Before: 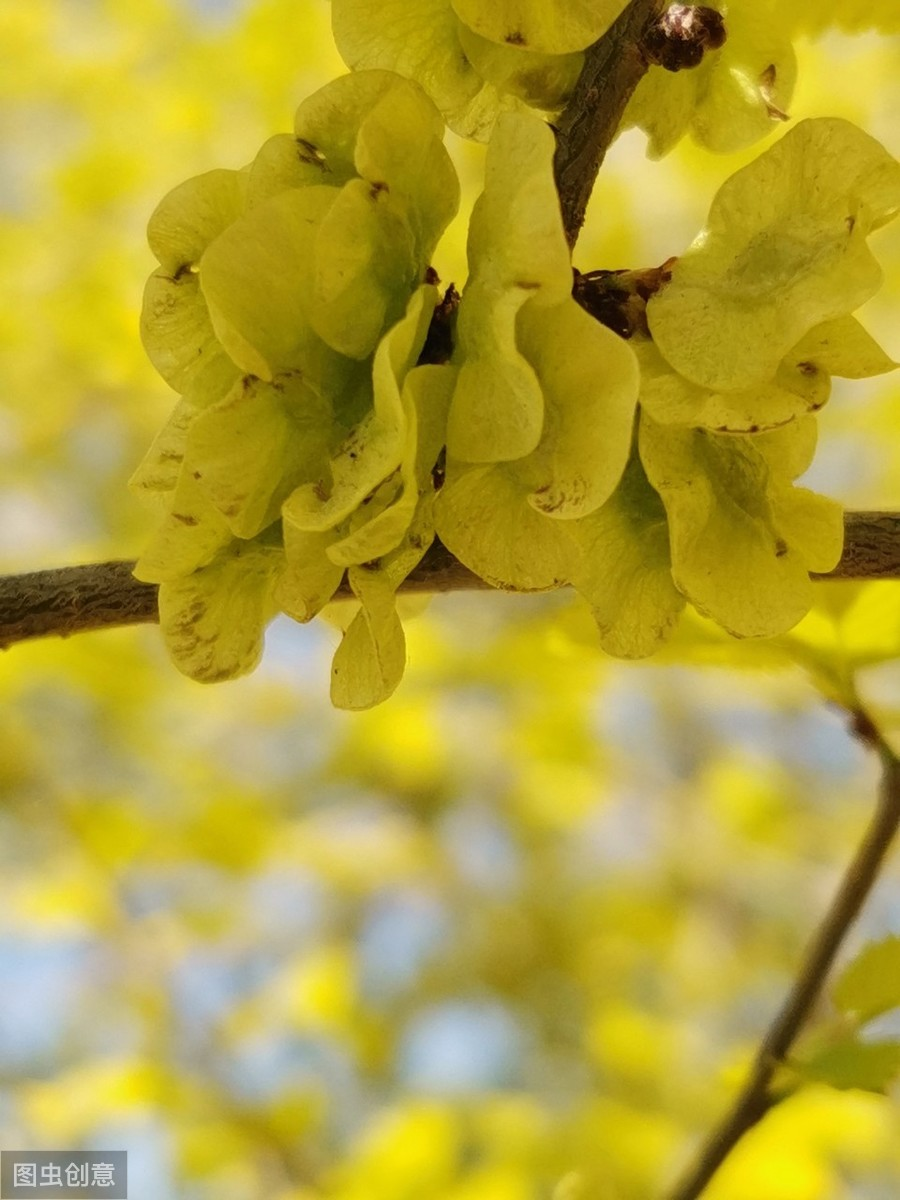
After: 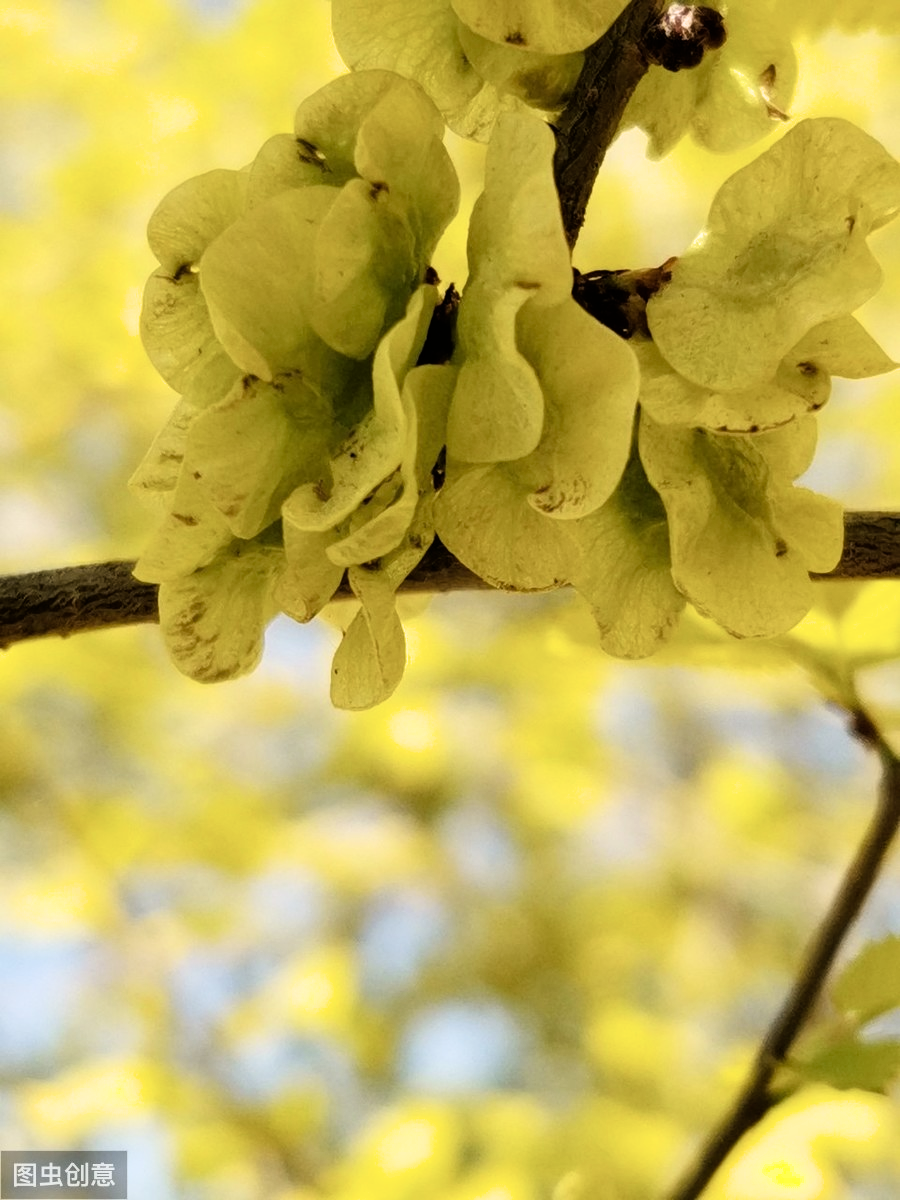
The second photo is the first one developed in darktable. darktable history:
tone equalizer: on, module defaults
filmic rgb: black relative exposure -6.4 EV, white relative exposure 2.42 EV, target white luminance 99.968%, hardness 5.28, latitude 0.902%, contrast 1.426, highlights saturation mix 3.19%
